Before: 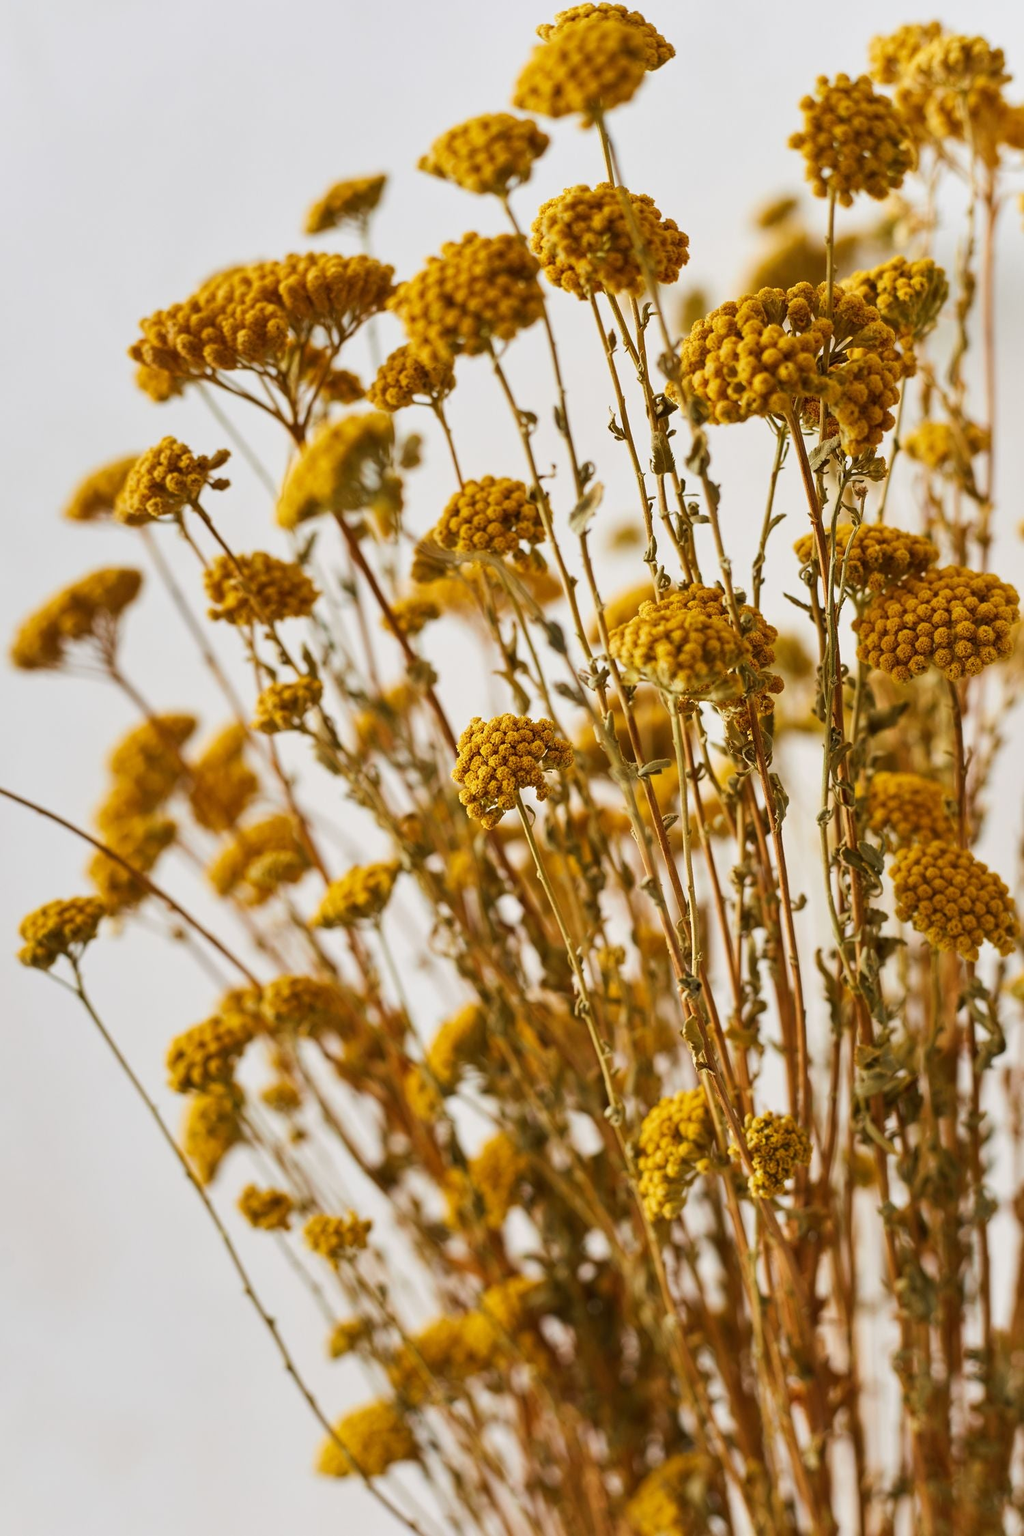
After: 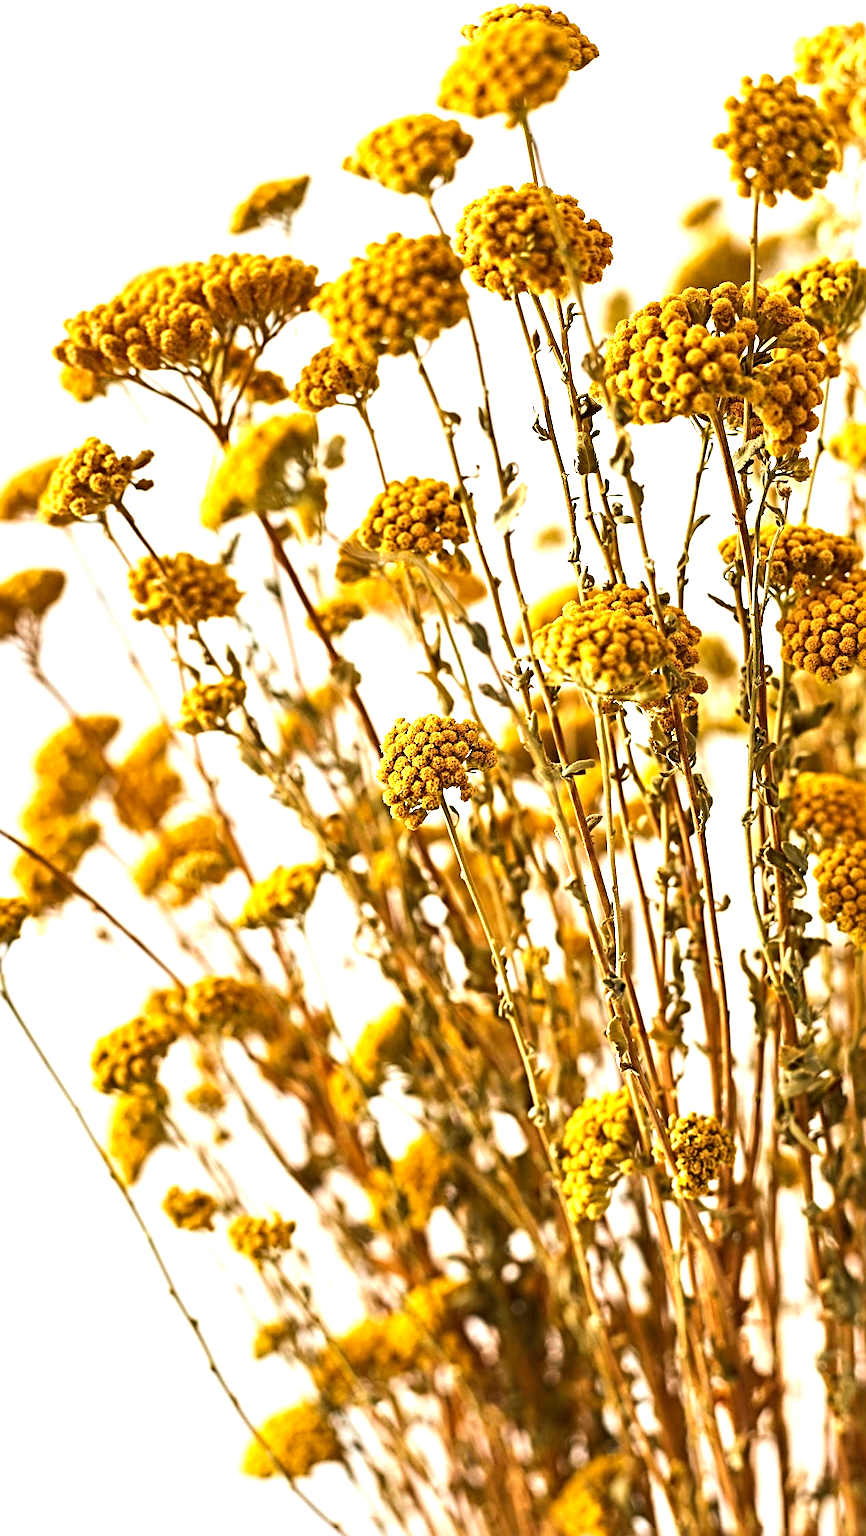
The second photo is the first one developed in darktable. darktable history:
sharpen: radius 4.919
tone equalizer: -8 EV -0.452 EV, -7 EV -0.38 EV, -6 EV -0.296 EV, -5 EV -0.255 EV, -3 EV 0.198 EV, -2 EV 0.305 EV, -1 EV 0.39 EV, +0 EV 0.402 EV, edges refinement/feathering 500, mask exposure compensation -1.57 EV, preserve details no
levels: levels [0, 0.43, 0.859]
exposure: exposure 0.298 EV, compensate highlight preservation false
crop: left 7.498%, right 7.852%
